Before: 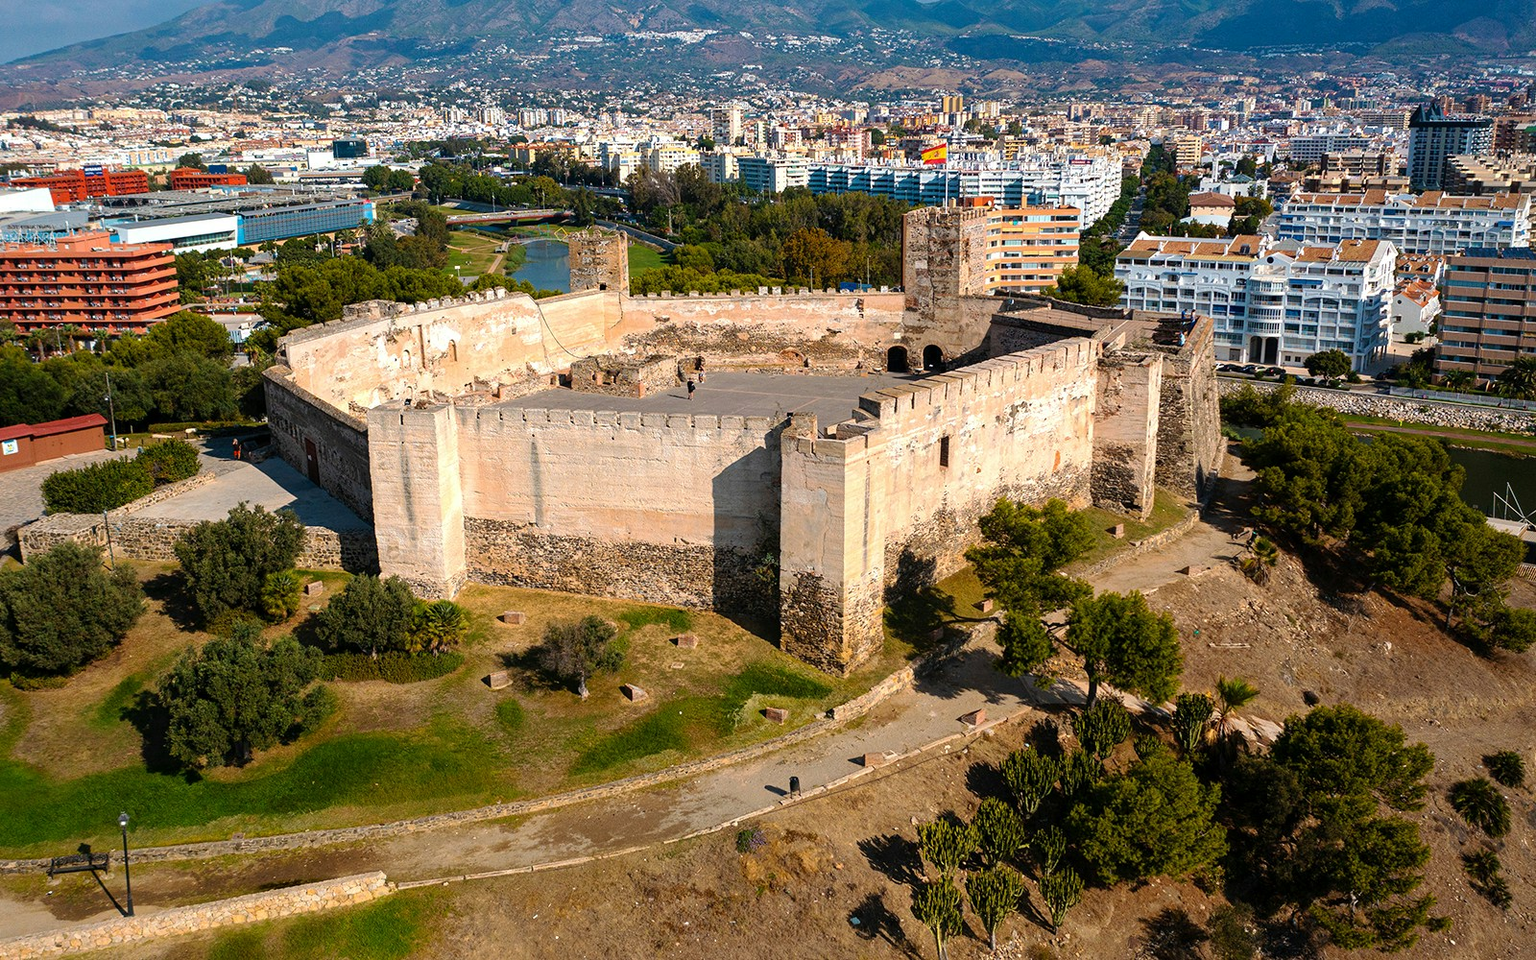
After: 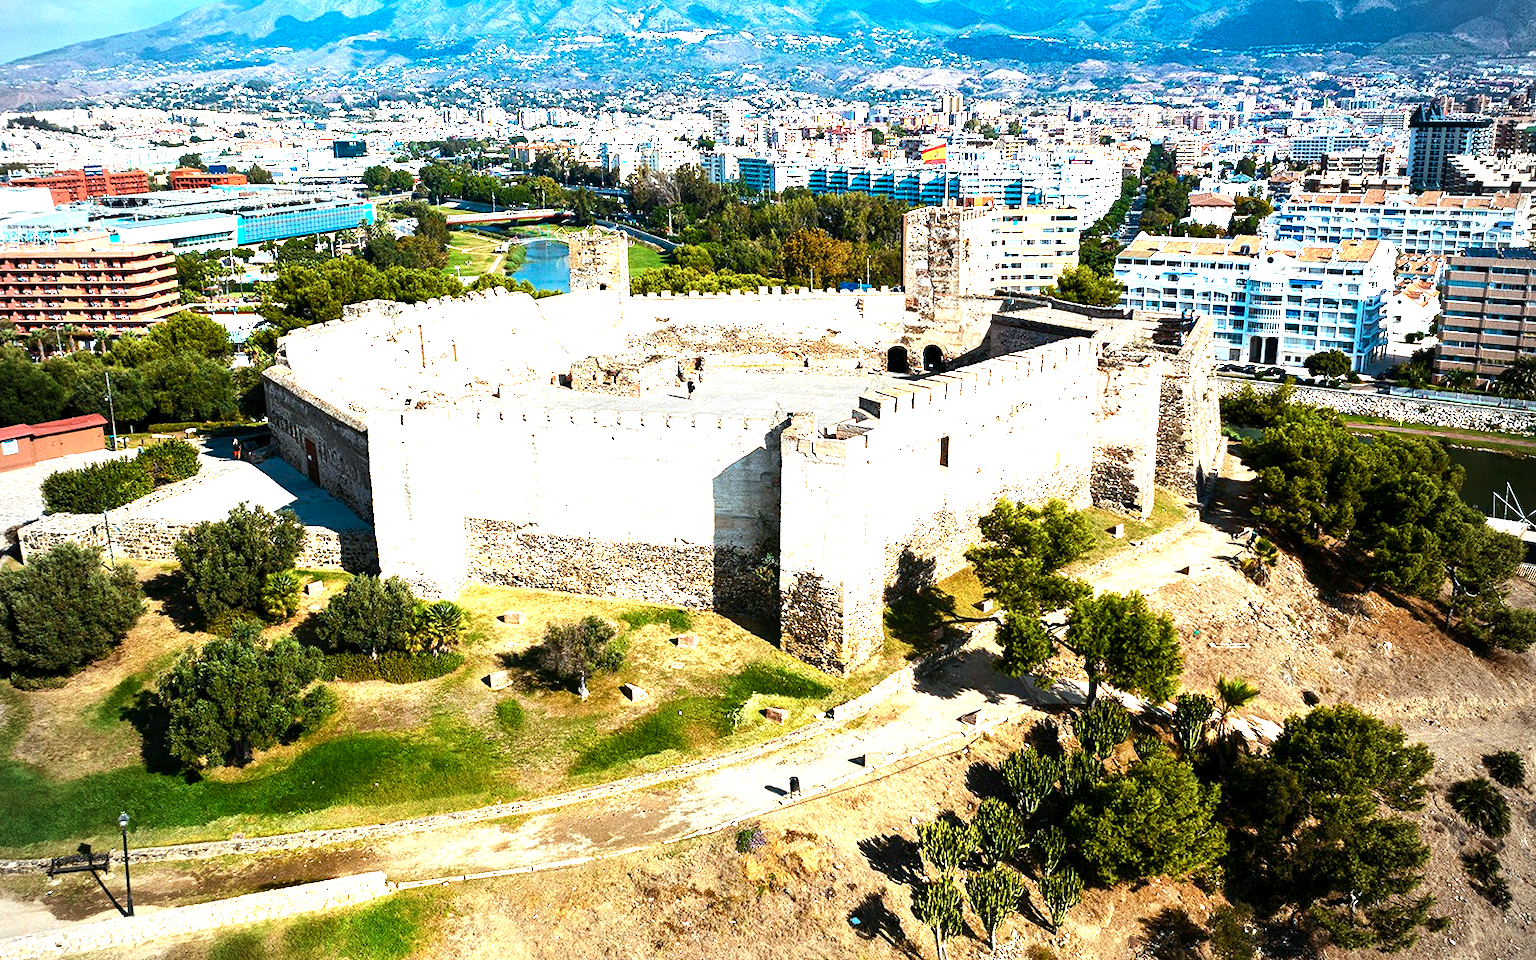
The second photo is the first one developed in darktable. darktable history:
color correction: highlights a* -10, highlights b* -10.23
exposure: black level correction 0.001, exposure 1.818 EV, compensate highlight preservation false
color balance rgb: perceptual saturation grading › global saturation 0.209%, perceptual saturation grading › highlights -8.73%, perceptual saturation grading › mid-tones 18.634%, perceptual saturation grading › shadows 28.924%, perceptual brilliance grading › highlights 4.164%, perceptual brilliance grading › mid-tones -17.206%, perceptual brilliance grading › shadows -41.221%, global vibrance 20%
vignetting: on, module defaults
